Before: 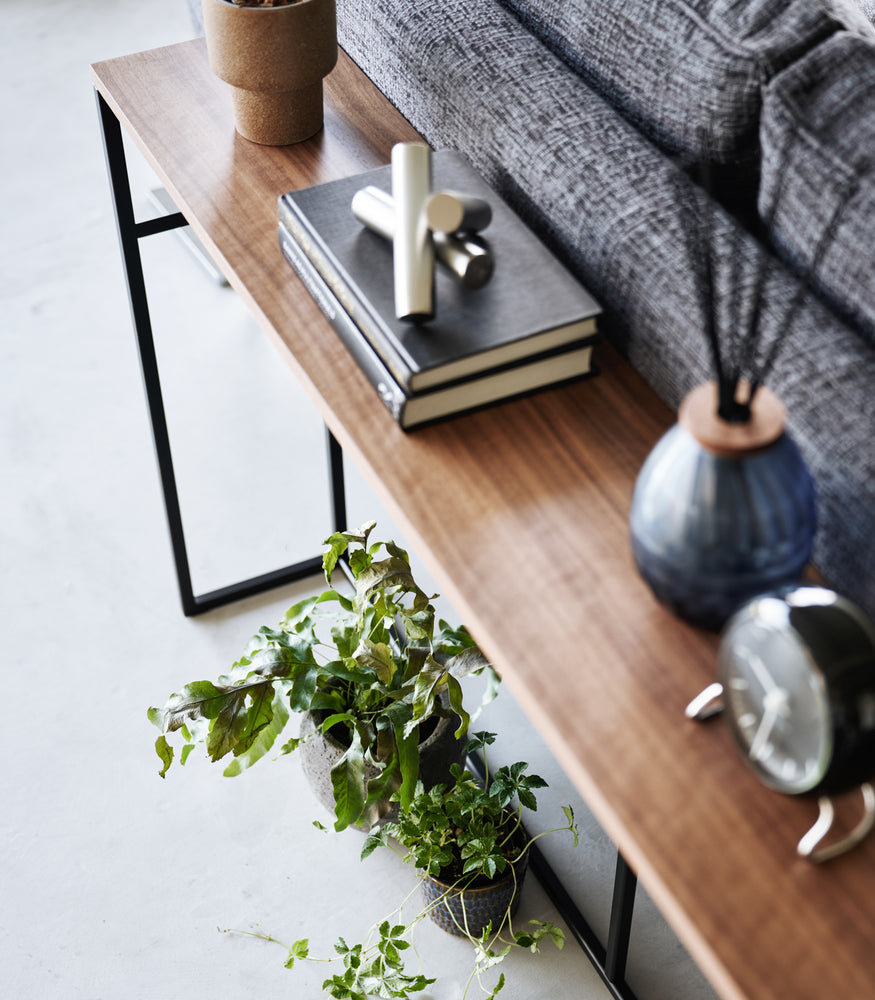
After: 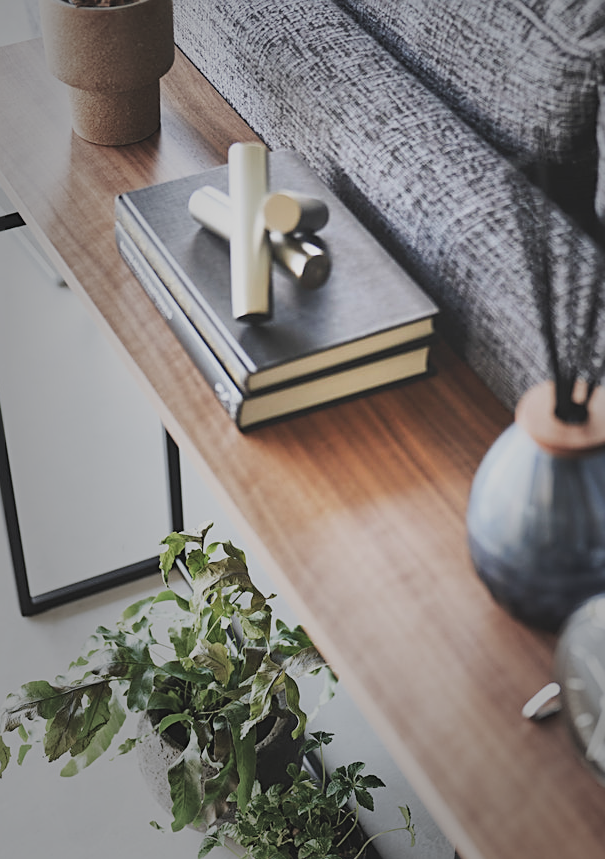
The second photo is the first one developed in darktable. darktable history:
sharpen: on, module defaults
vignetting: fall-off start 16.75%, fall-off radius 100.49%, center (0.218, -0.23), width/height ratio 0.72
shadows and highlights: highlights color adjustment 0.413%
exposure: black level correction -0.015, compensate highlight preservation false
levels: levels [0, 0.478, 1]
contrast brightness saturation: contrast 0.203, brightness 0.168, saturation 0.218
filmic rgb: black relative exposure -7.65 EV, white relative exposure 4.56 EV, hardness 3.61
crop: left 18.694%, right 12.103%, bottom 14.01%
